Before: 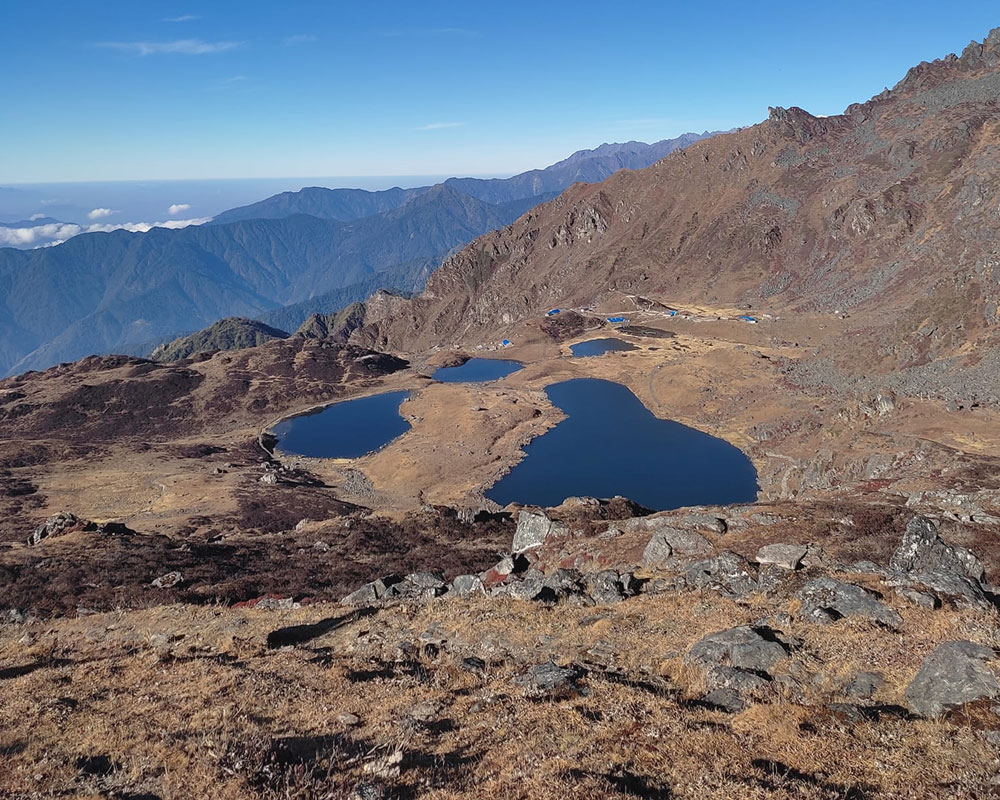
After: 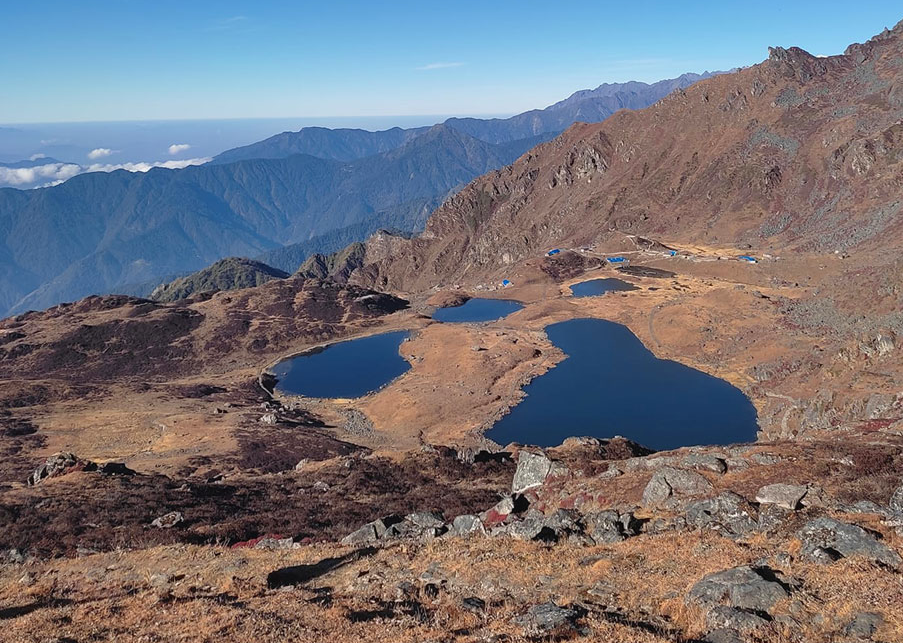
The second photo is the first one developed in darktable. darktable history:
color zones: curves: ch1 [(0.24, 0.634) (0.75, 0.5)]; ch2 [(0.253, 0.437) (0.745, 0.491)]
crop: top 7.545%, right 9.687%, bottom 11.959%
